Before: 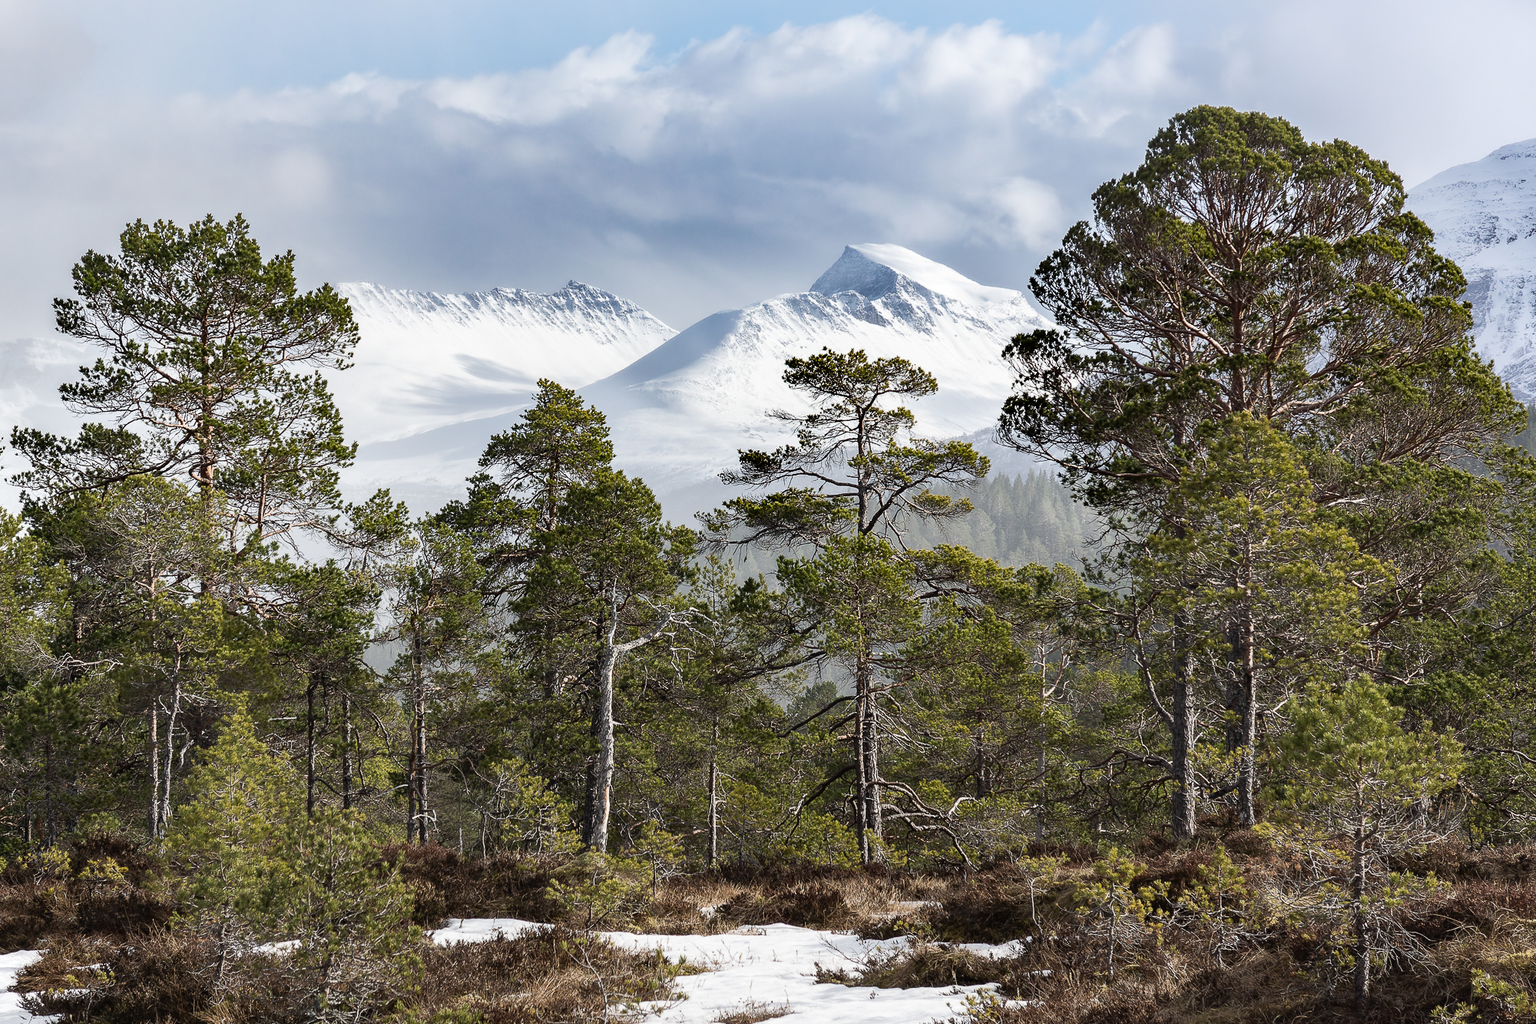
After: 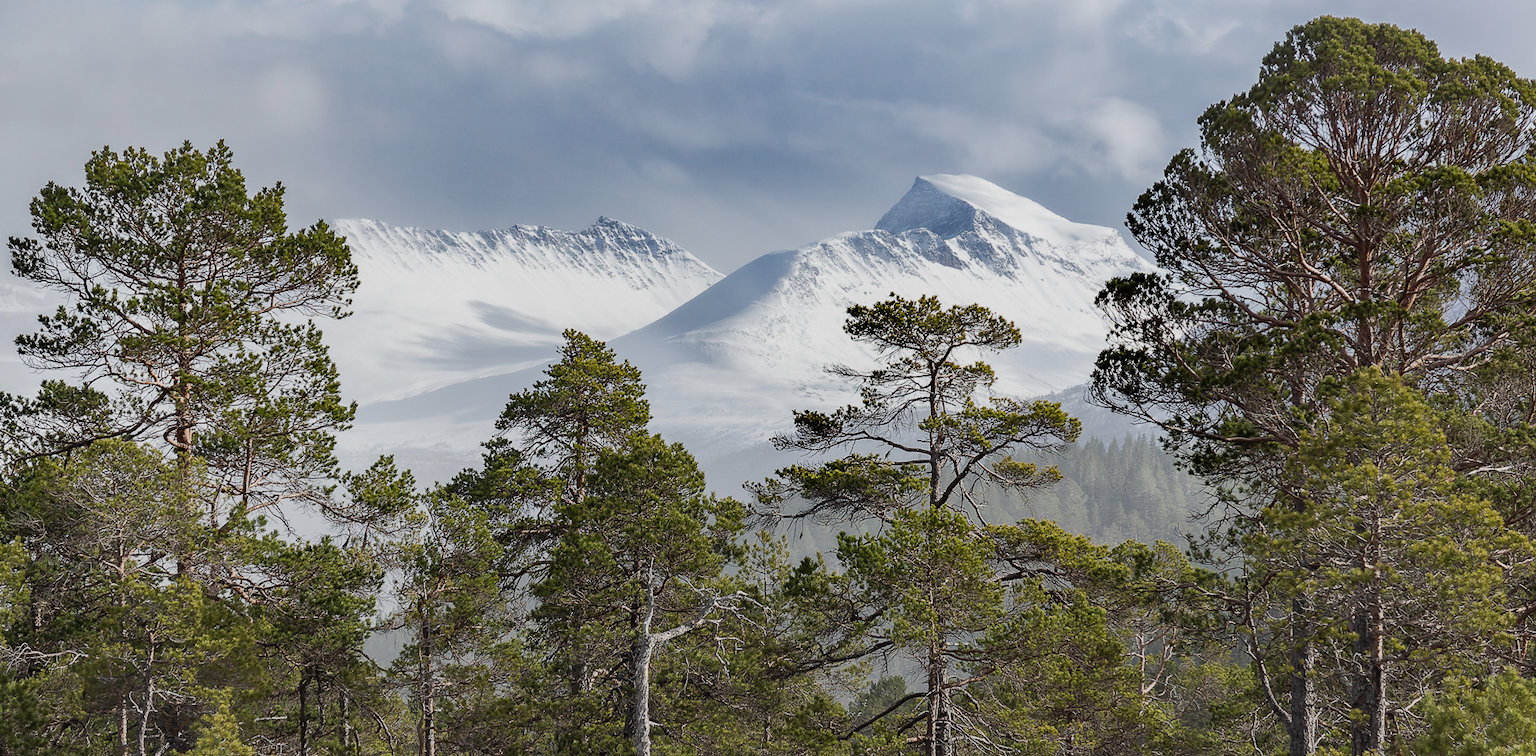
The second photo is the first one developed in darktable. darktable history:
crop: left 3.015%, top 8.969%, right 9.647%, bottom 26.457%
tone equalizer: -8 EV 0.25 EV, -7 EV 0.417 EV, -6 EV 0.417 EV, -5 EV 0.25 EV, -3 EV -0.25 EV, -2 EV -0.417 EV, -1 EV -0.417 EV, +0 EV -0.25 EV, edges refinement/feathering 500, mask exposure compensation -1.57 EV, preserve details guided filter
